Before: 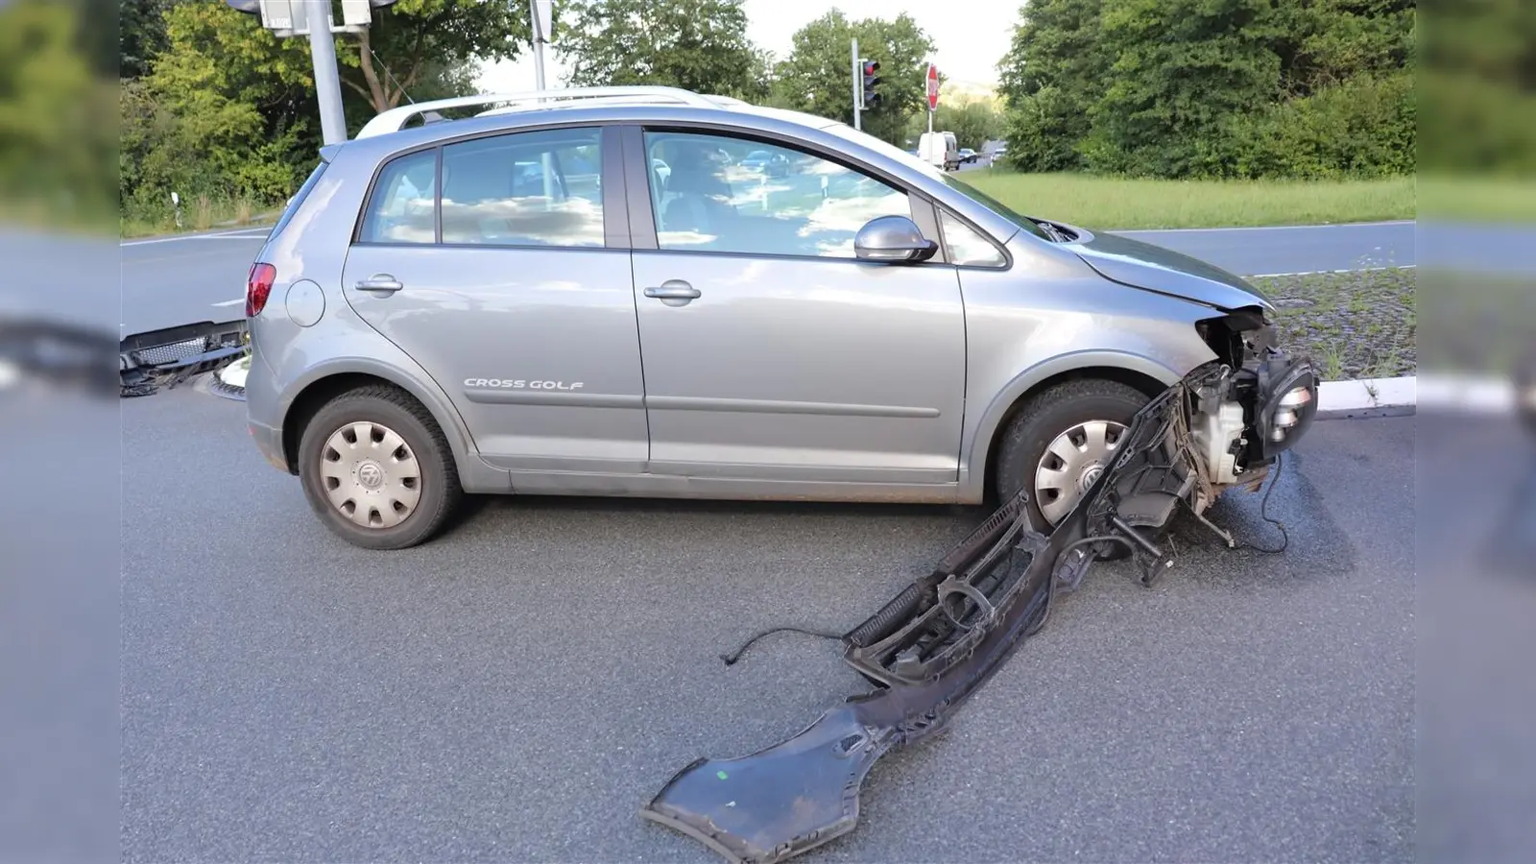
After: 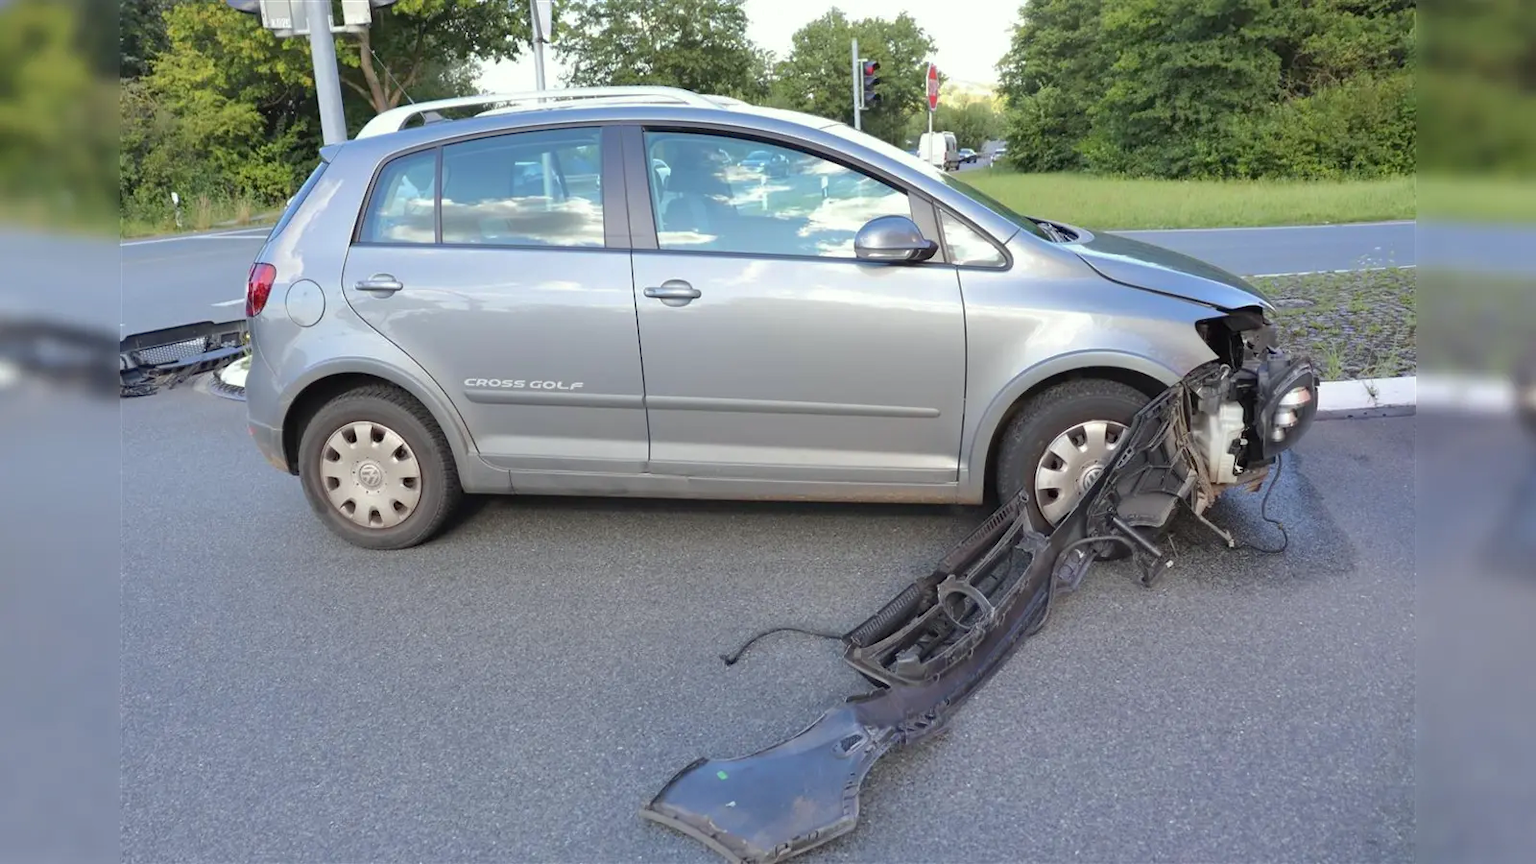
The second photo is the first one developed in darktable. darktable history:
shadows and highlights: on, module defaults
color correction: highlights a* -2.49, highlights b* 2.28
